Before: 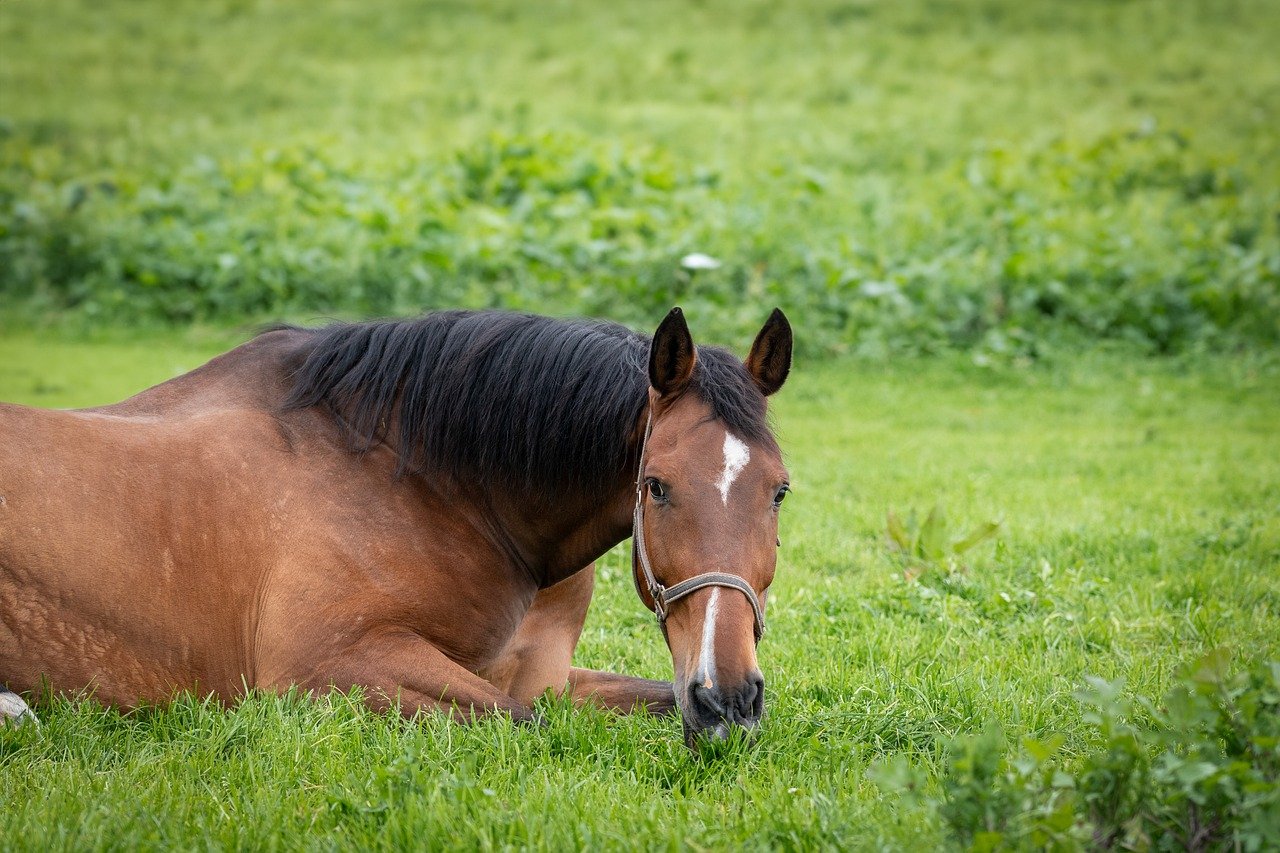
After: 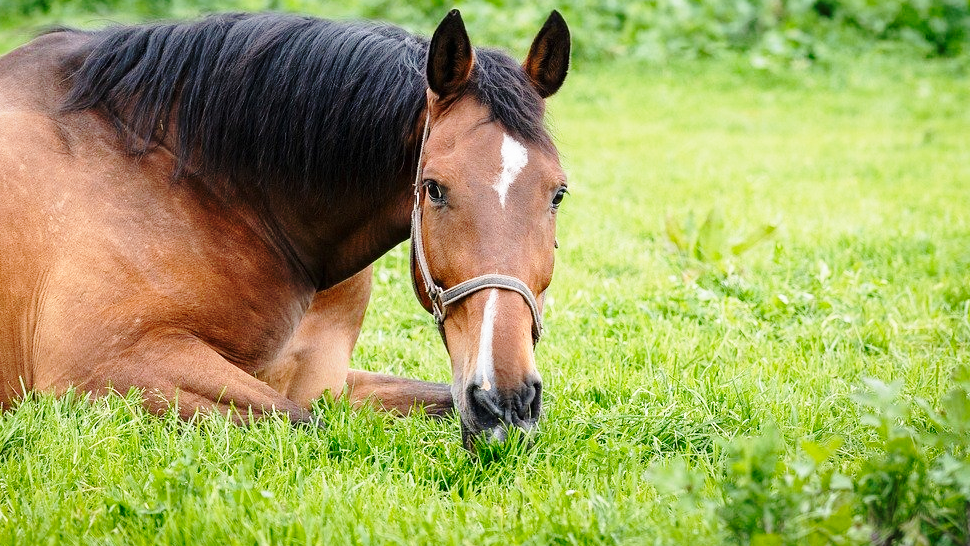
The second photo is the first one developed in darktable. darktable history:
base curve: curves: ch0 [(0, 0) (0.028, 0.03) (0.121, 0.232) (0.46, 0.748) (0.859, 0.968) (1, 1)], preserve colors none
crop and rotate: left 17.382%, top 35.036%, right 6.762%, bottom 0.843%
